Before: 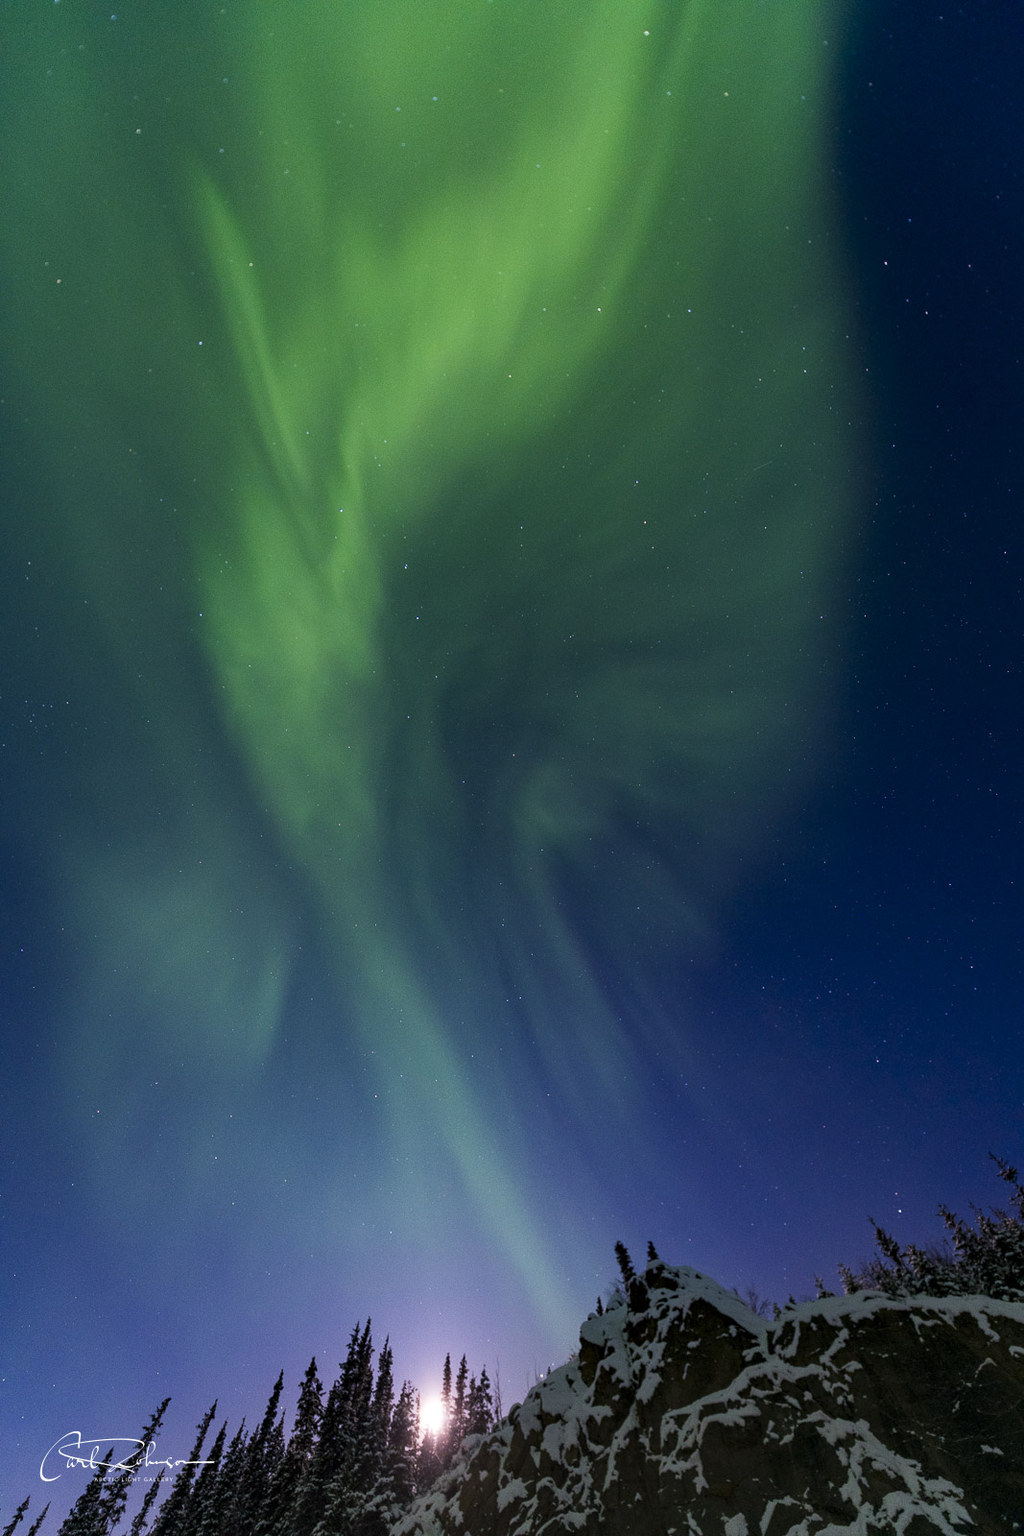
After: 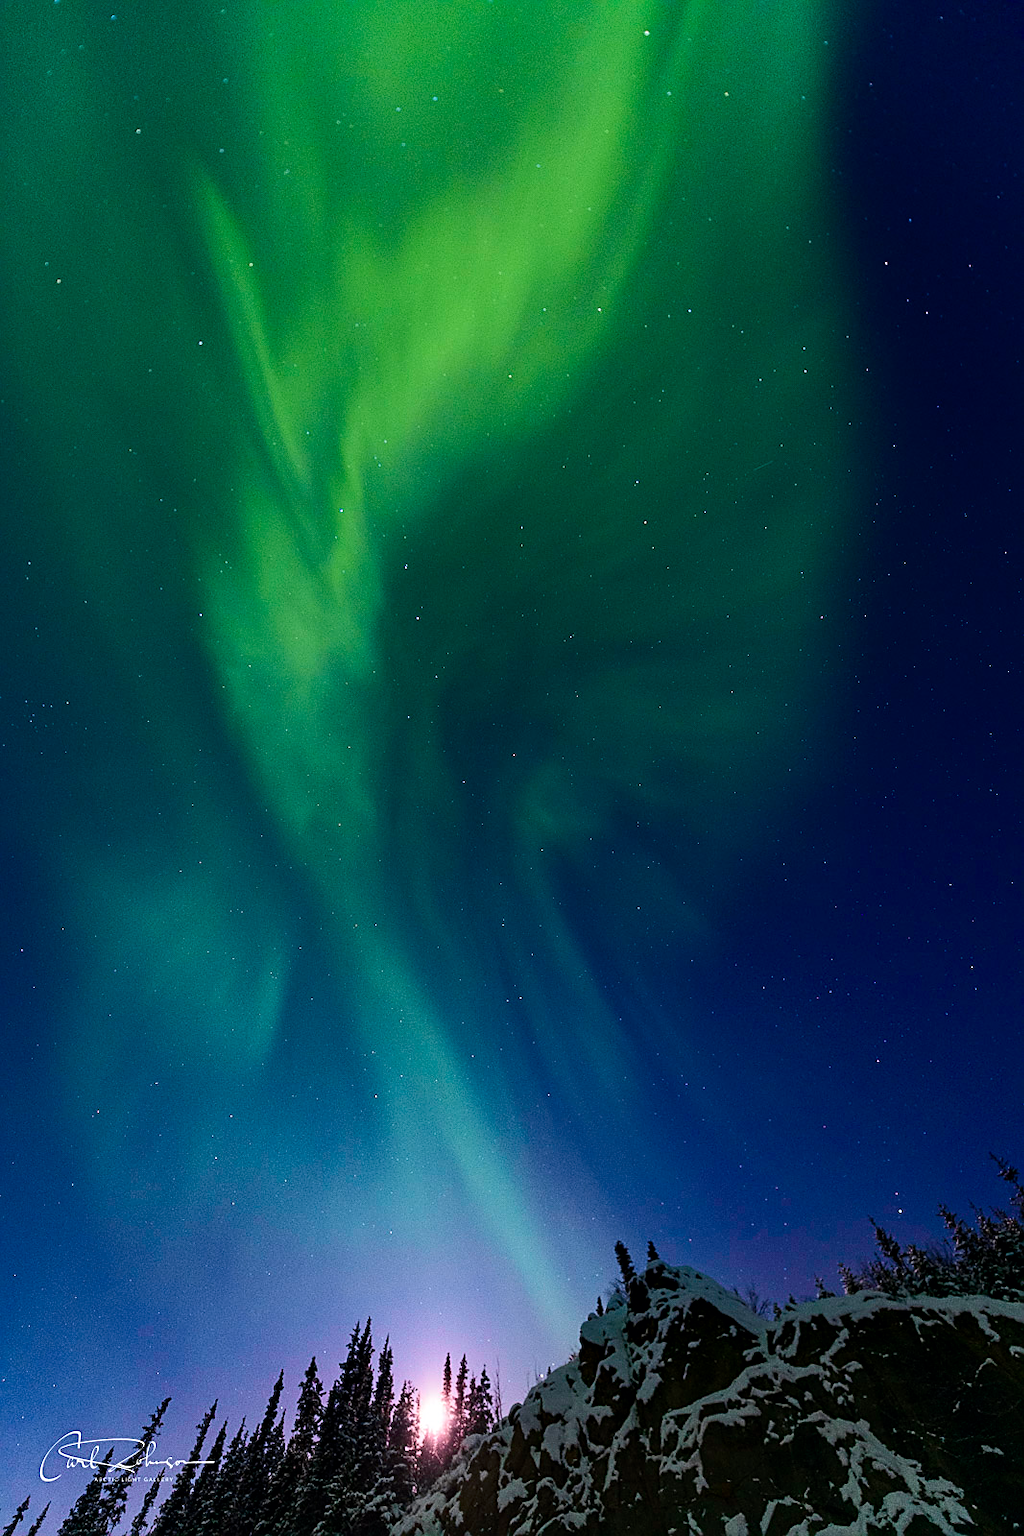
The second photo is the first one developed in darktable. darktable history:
sharpen: on, module defaults
tone curve: curves: ch0 [(0, 0) (0.126, 0.086) (0.338, 0.307) (0.494, 0.531) (0.703, 0.762) (1, 1)]; ch1 [(0, 0) (0.346, 0.324) (0.45, 0.426) (0.5, 0.5) (0.522, 0.517) (0.55, 0.578) (1, 1)]; ch2 [(0, 0) (0.44, 0.424) (0.501, 0.499) (0.554, 0.554) (0.622, 0.667) (0.707, 0.746) (1, 1)], color space Lab, independent channels, preserve colors none
